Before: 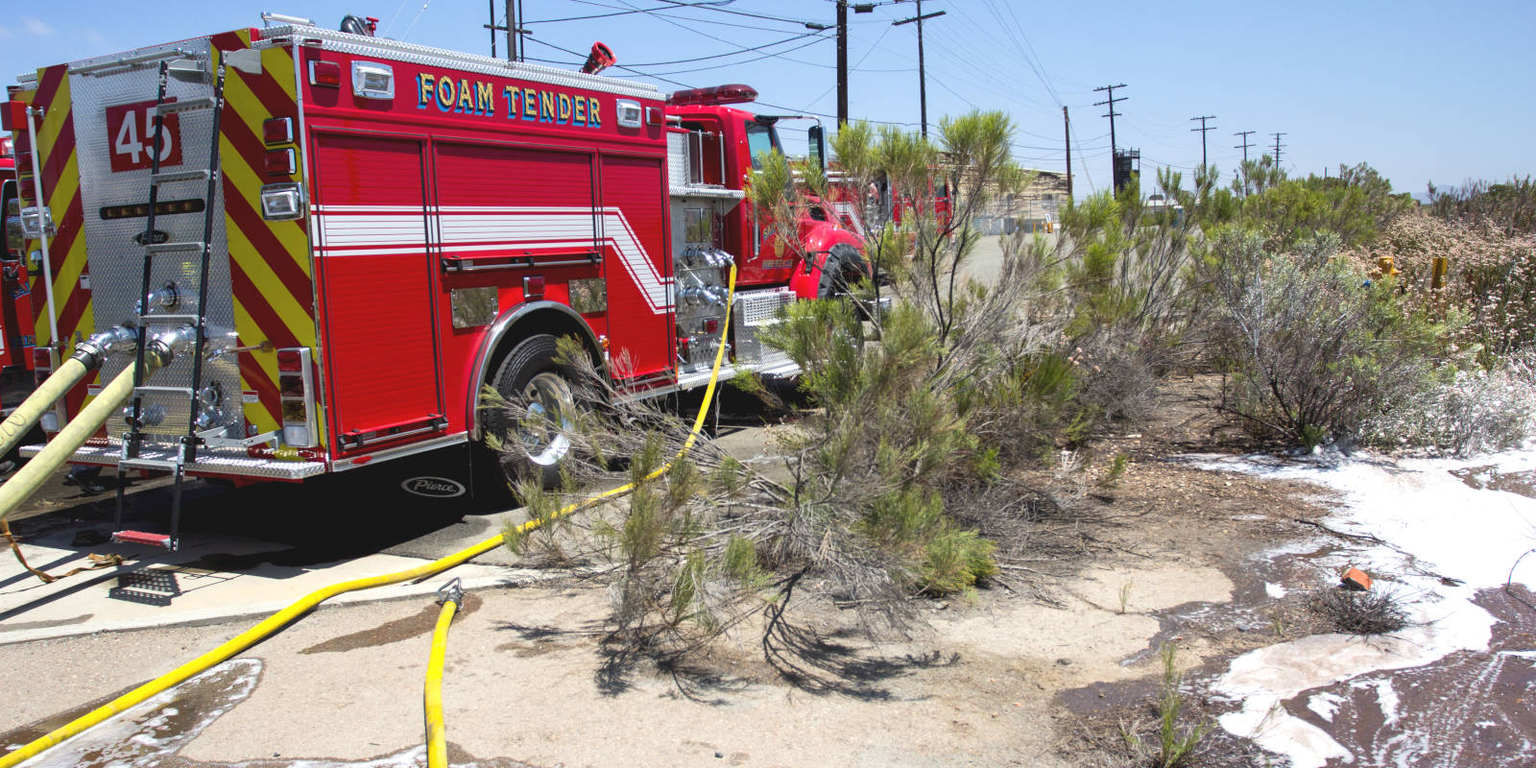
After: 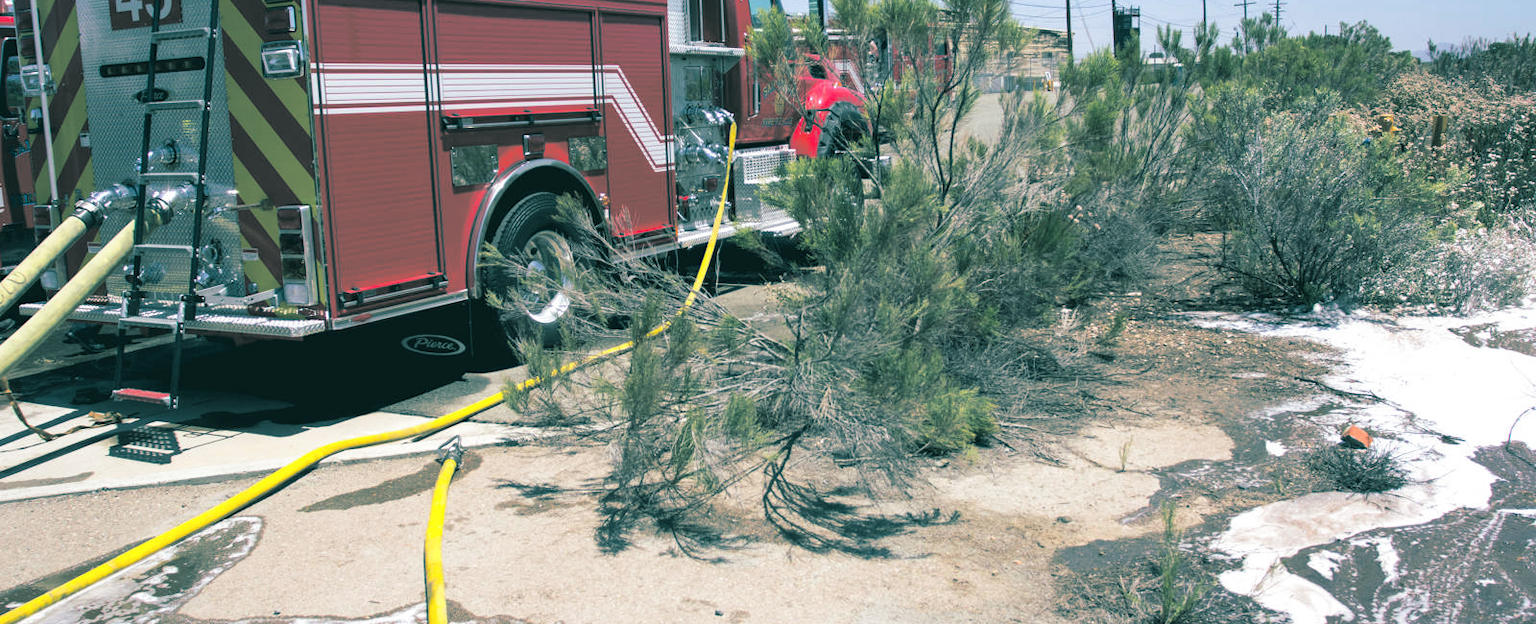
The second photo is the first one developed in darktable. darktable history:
color zones: mix -62.47%
split-toning: shadows › hue 183.6°, shadows › saturation 0.52, highlights › hue 0°, highlights › saturation 0
crop and rotate: top 18.507%
